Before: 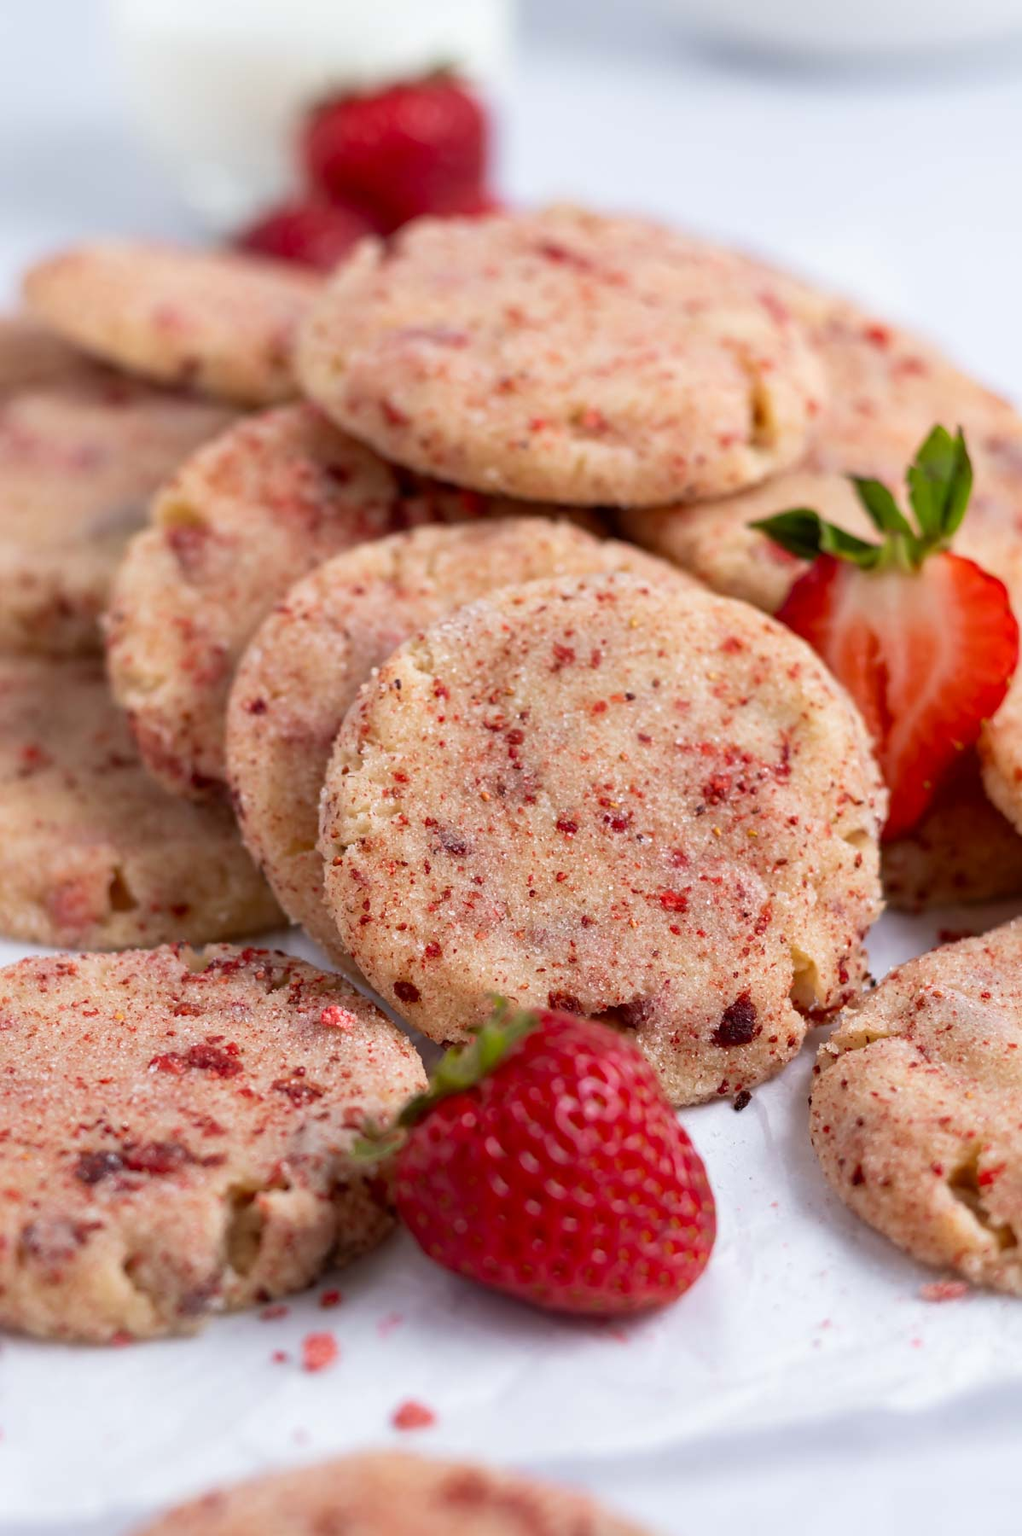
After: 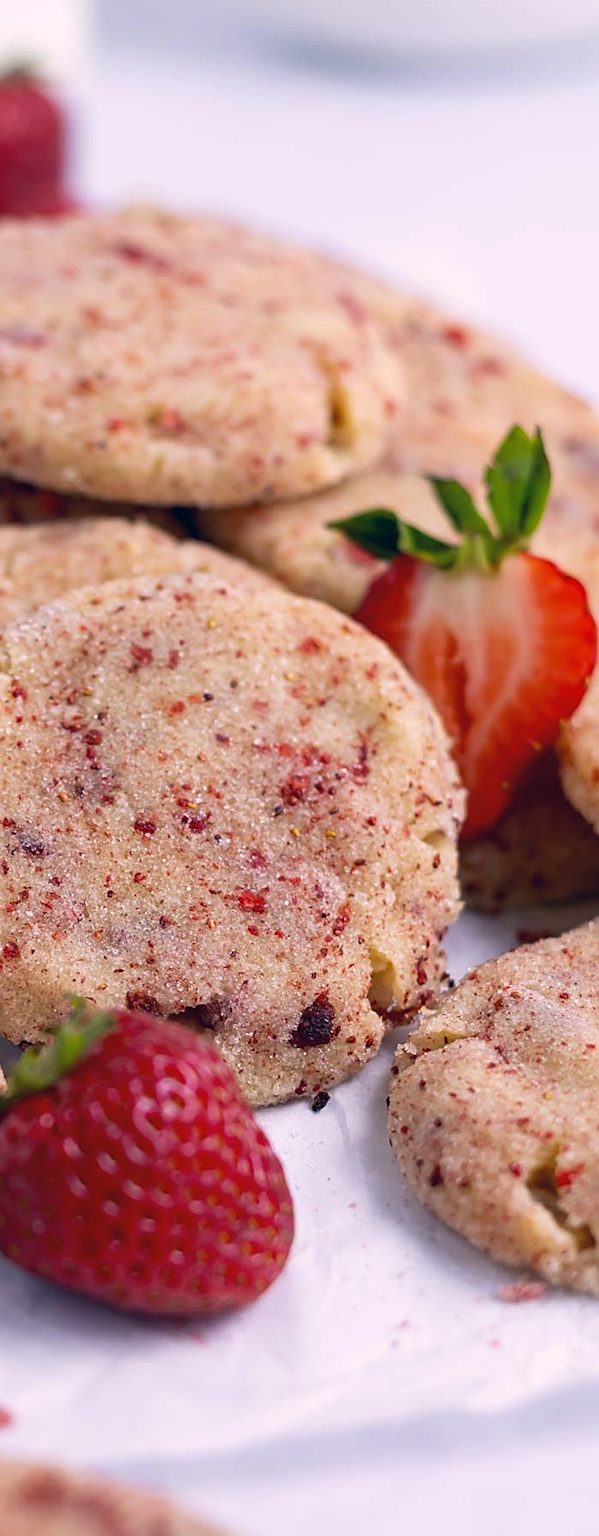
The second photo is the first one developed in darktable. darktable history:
crop: left 41.402%
sharpen: on, module defaults
color correction: highlights a* 10.32, highlights b* 14.66, shadows a* -9.59, shadows b* -15.02
white balance: red 0.924, blue 1.095
